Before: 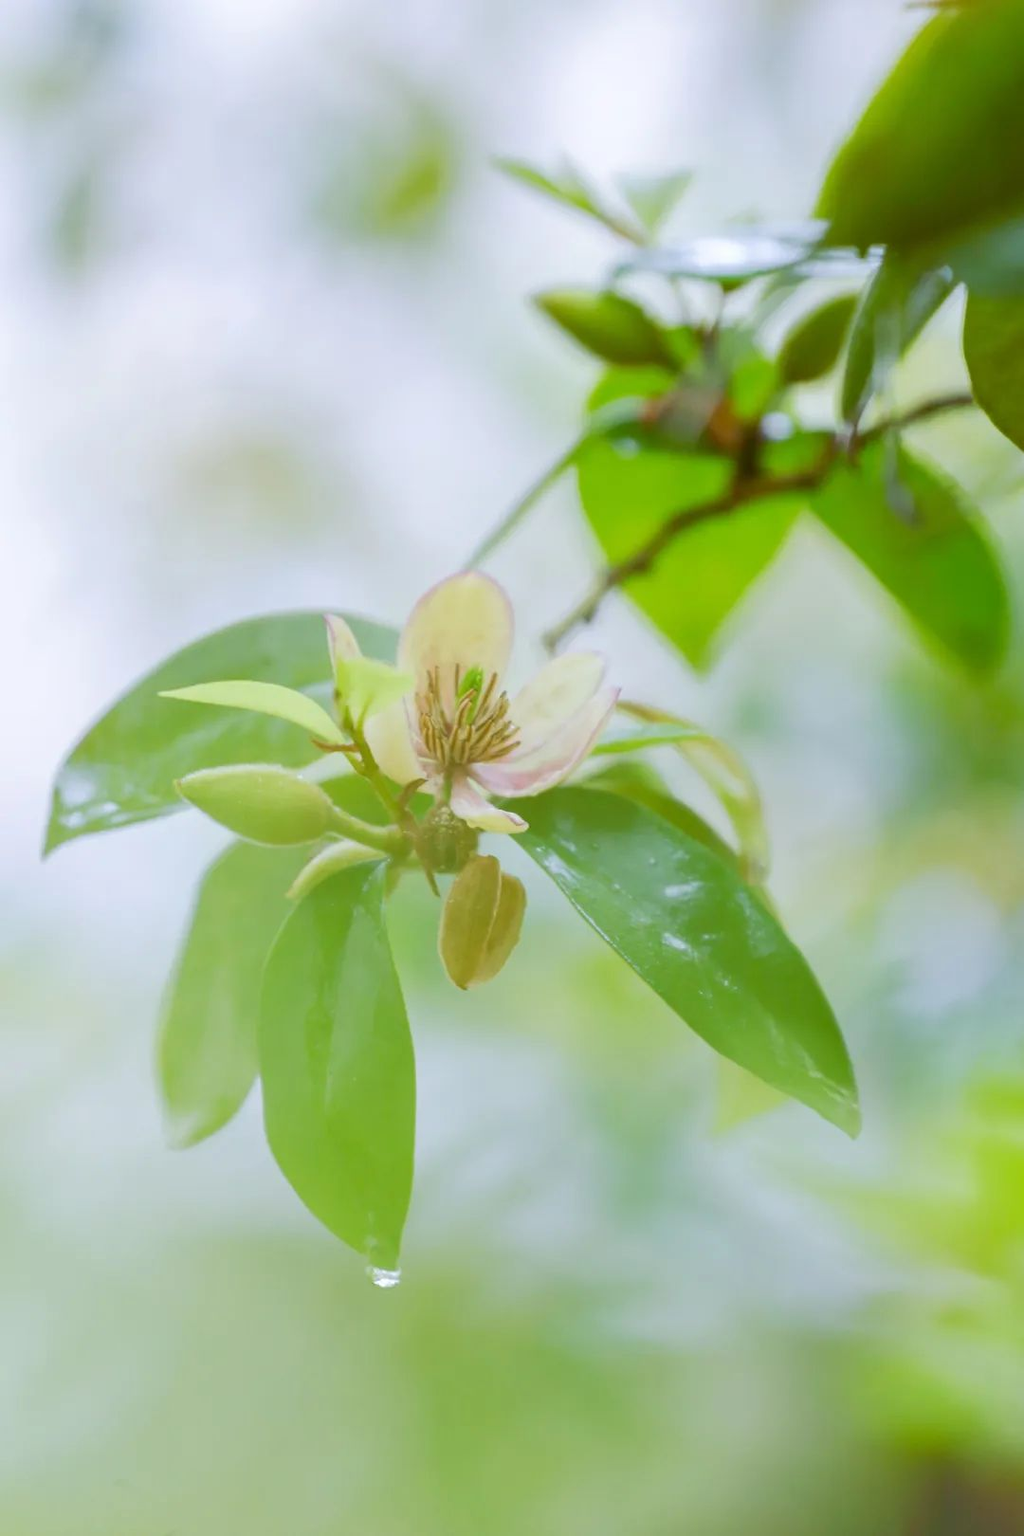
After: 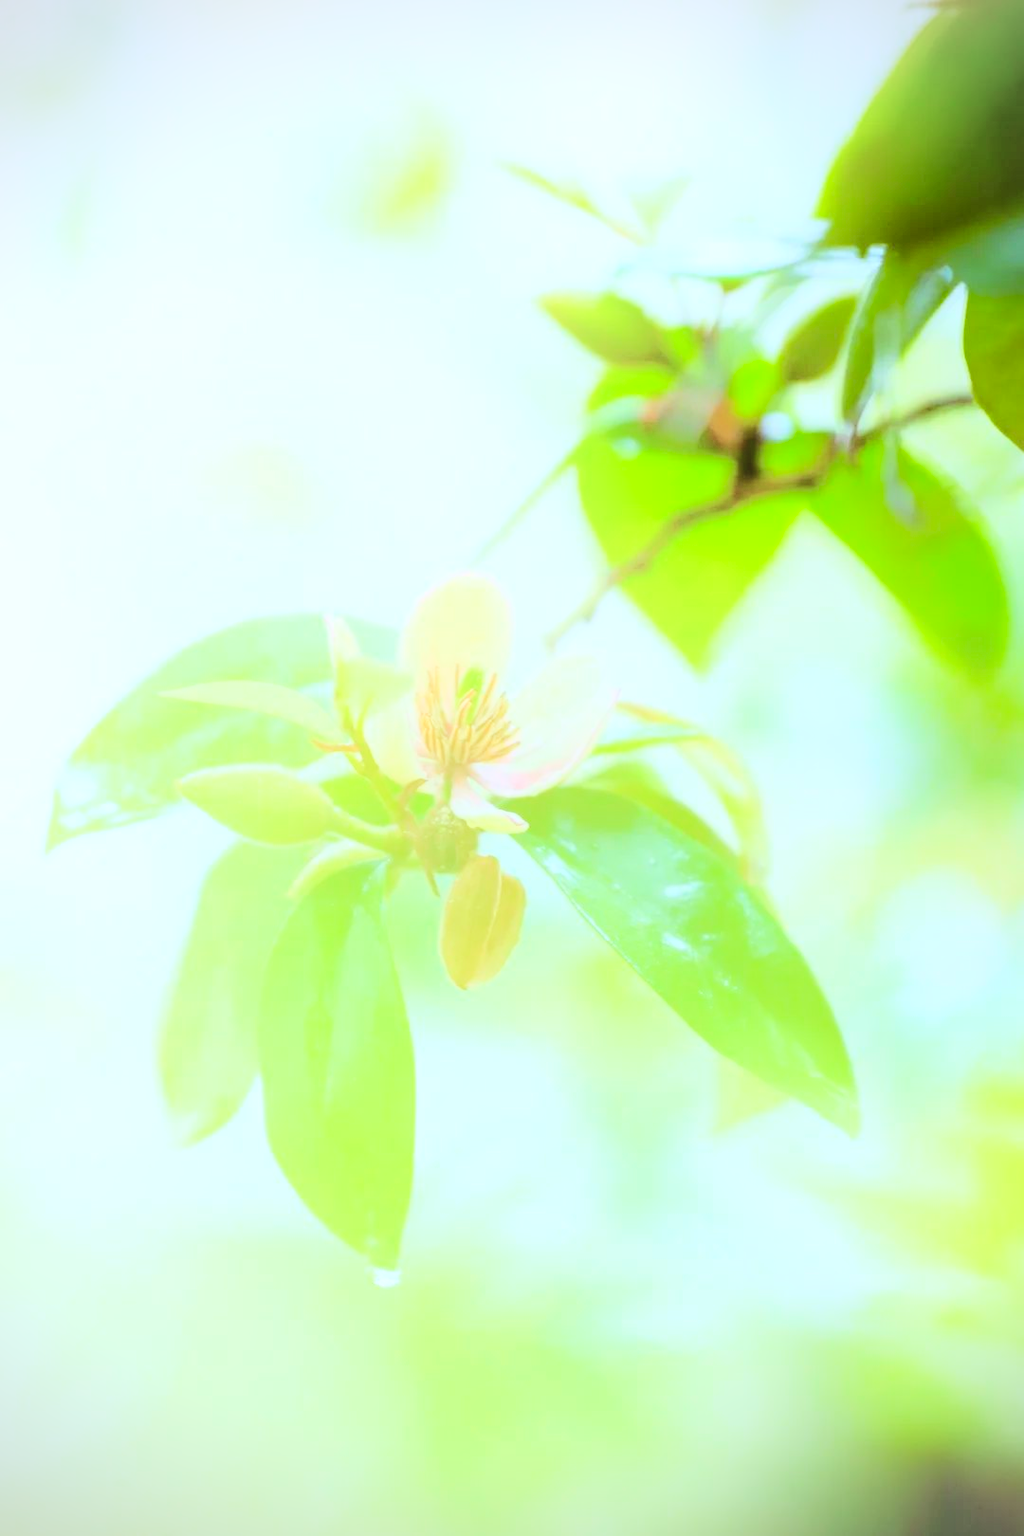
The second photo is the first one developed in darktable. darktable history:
vignetting: brightness -0.27, dithering 16-bit output
color calibration: output R [0.972, 0.068, -0.094, 0], output G [-0.178, 1.216, -0.086, 0], output B [0.095, -0.136, 0.98, 0], illuminant Planckian (black body), adaptation linear Bradford (ICC v4), x 0.365, y 0.367, temperature 4419.1 K
shadows and highlights: shadows -38.78, highlights 62.75, soften with gaussian
base curve: curves: ch0 [(0, 0) (0.028, 0.03) (0.121, 0.232) (0.46, 0.748) (0.859, 0.968) (1, 1)]
